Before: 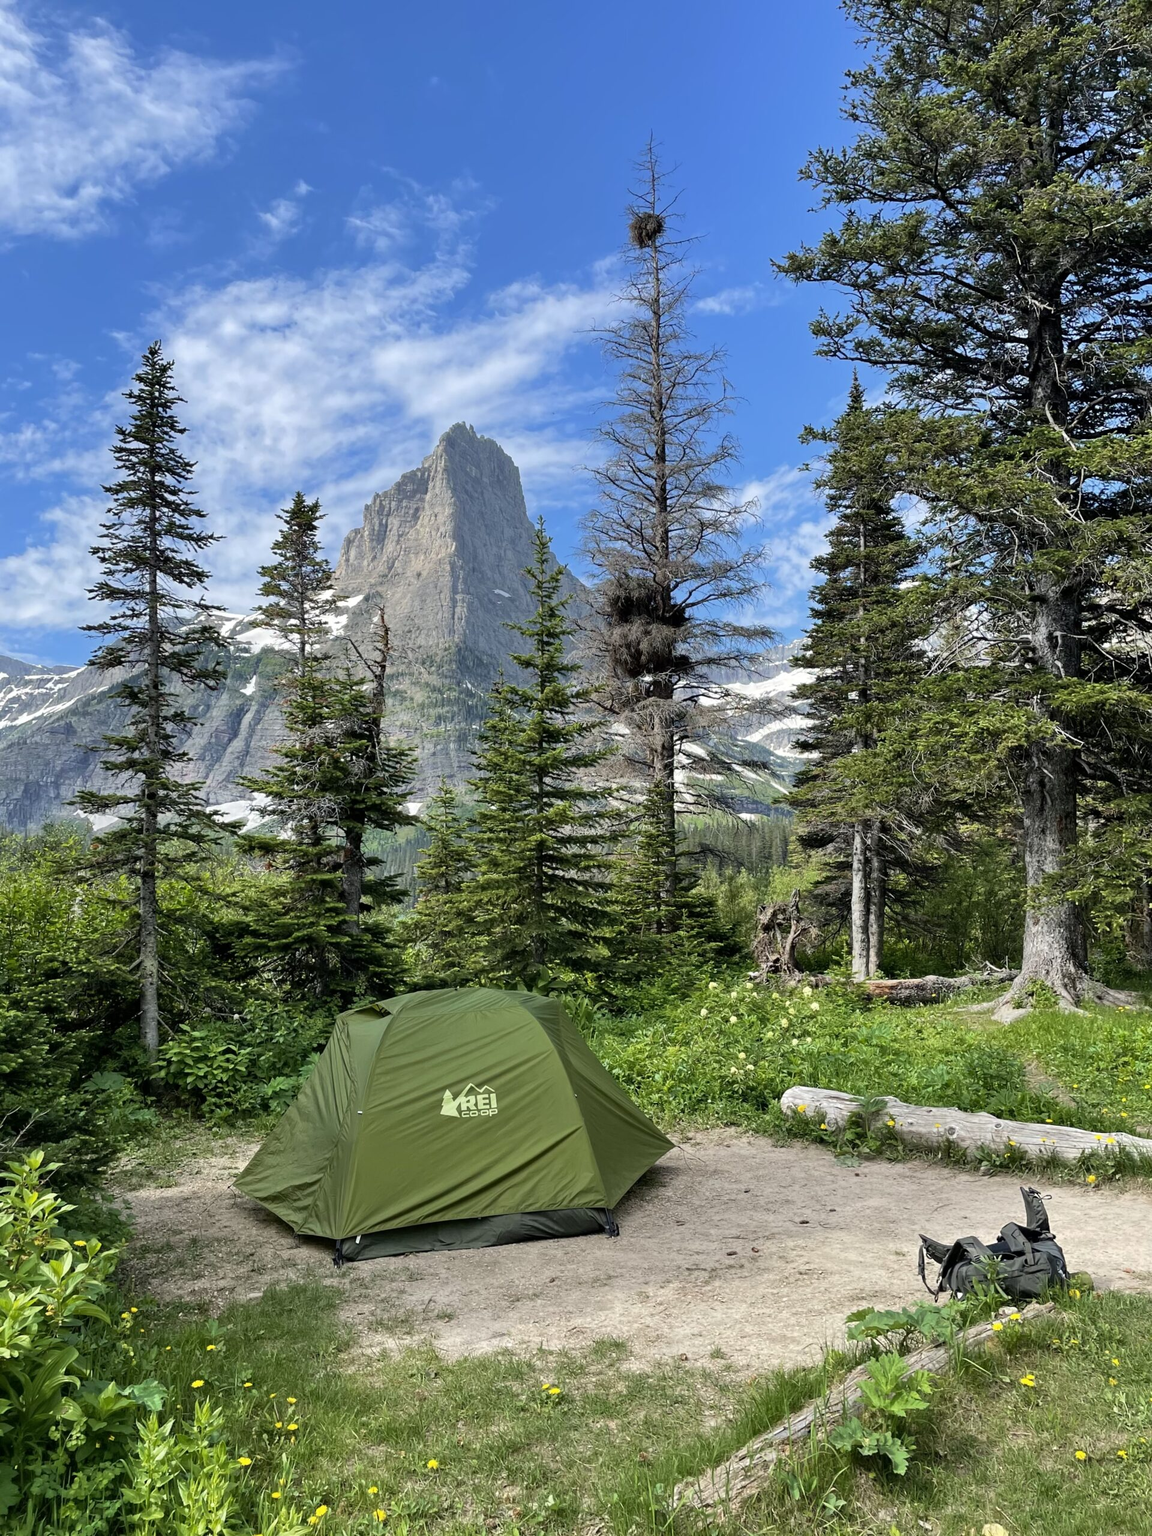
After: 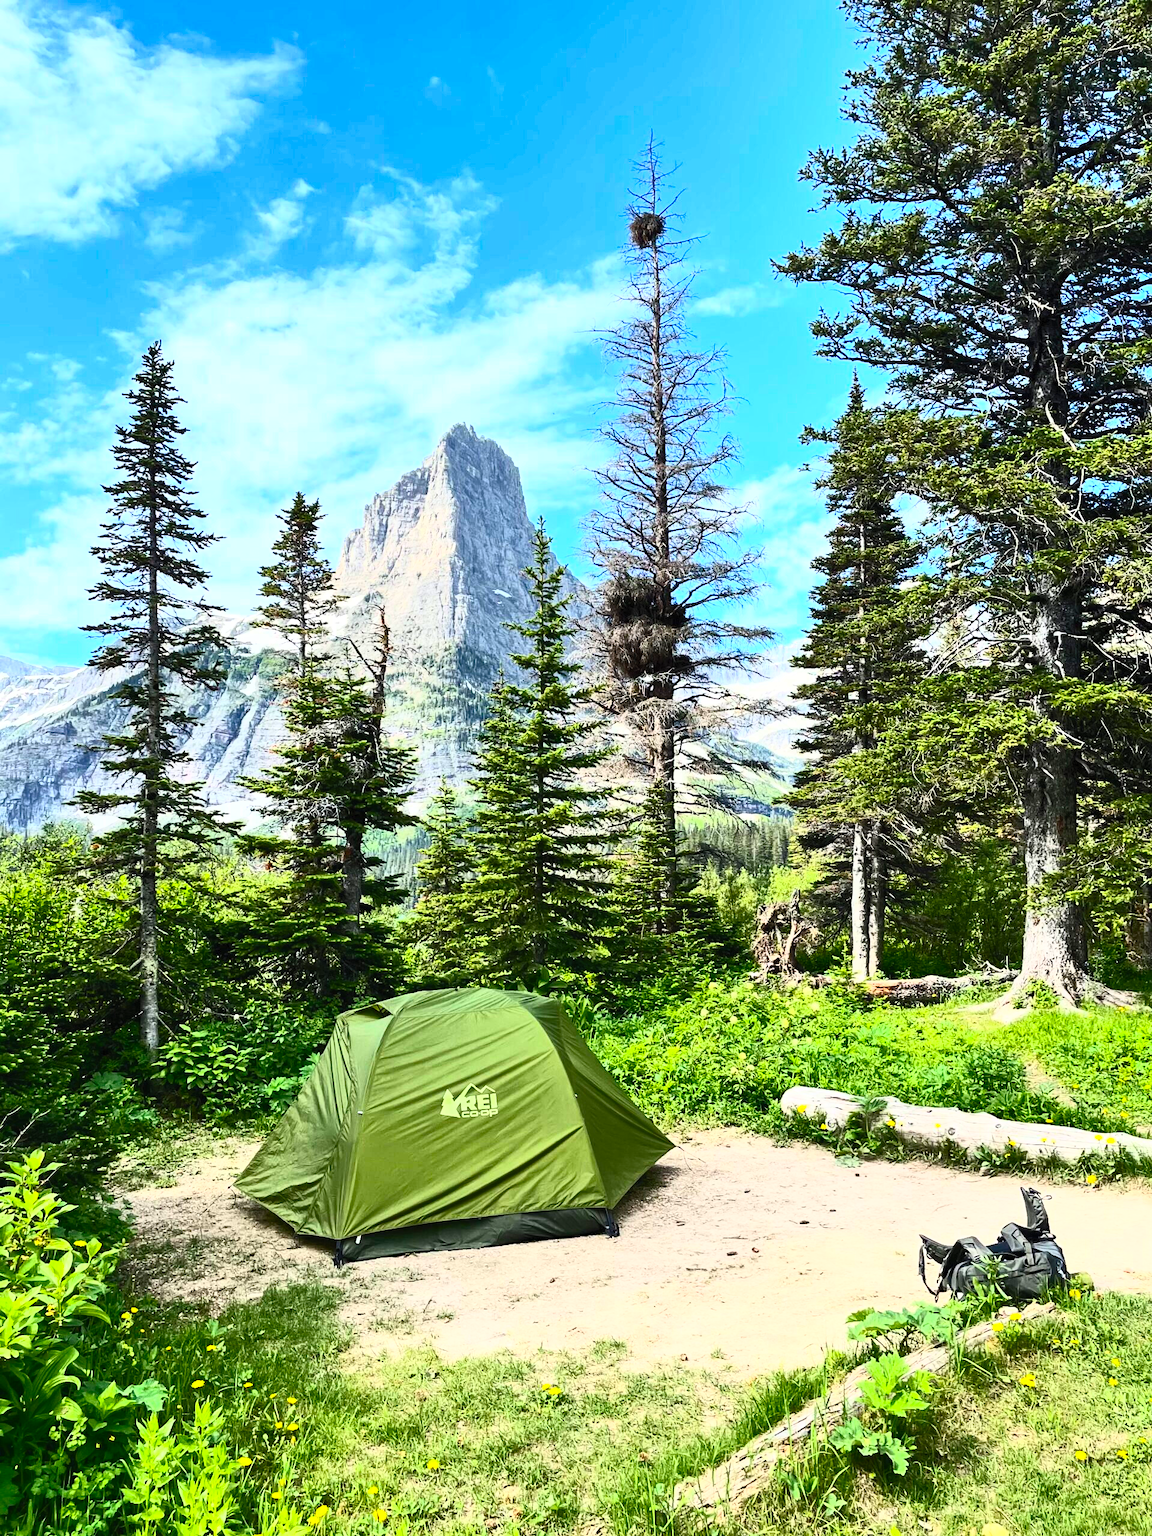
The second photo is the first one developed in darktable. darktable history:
contrast brightness saturation: contrast 0.849, brightness 0.589, saturation 0.579
